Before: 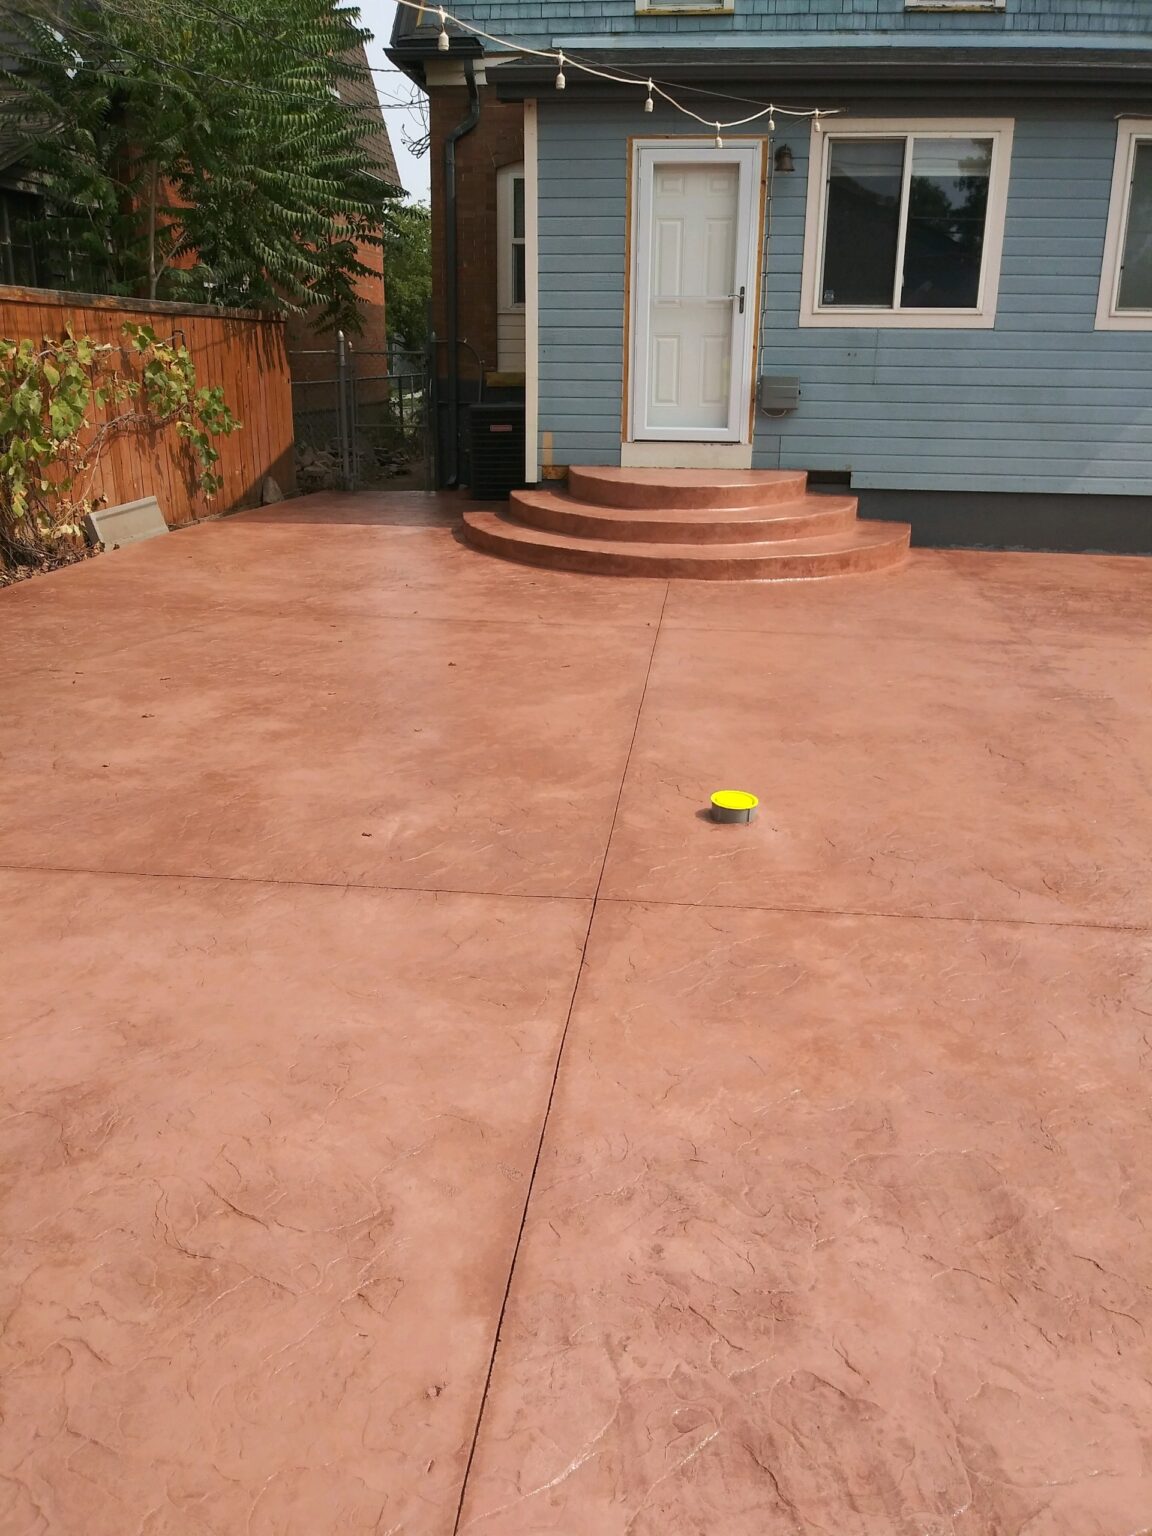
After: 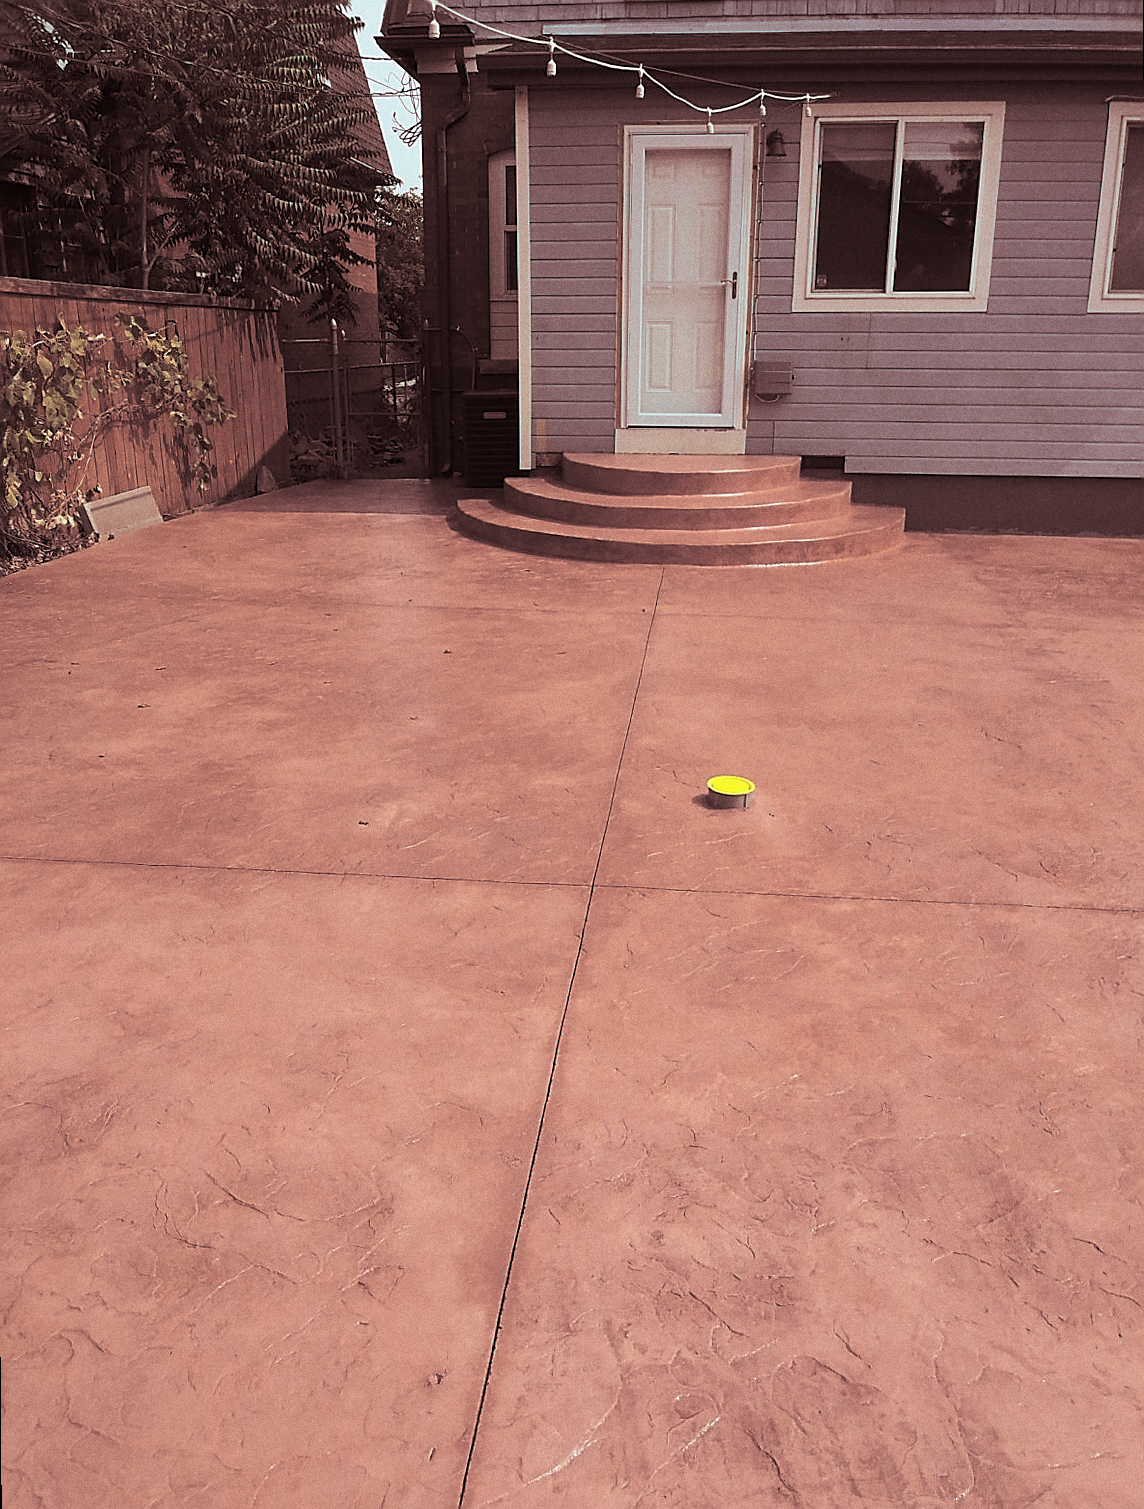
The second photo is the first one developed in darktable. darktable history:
rotate and perspective: rotation -0.45°, automatic cropping original format, crop left 0.008, crop right 0.992, crop top 0.012, crop bottom 0.988
grain: on, module defaults
contrast equalizer: octaves 7, y [[0.6 ×6], [0.55 ×6], [0 ×6], [0 ×6], [0 ×6]], mix -0.1
split-toning: shadows › saturation 0.3, highlights › hue 180°, highlights › saturation 0.3, compress 0%
sharpen: radius 1.4, amount 1.25, threshold 0.7
